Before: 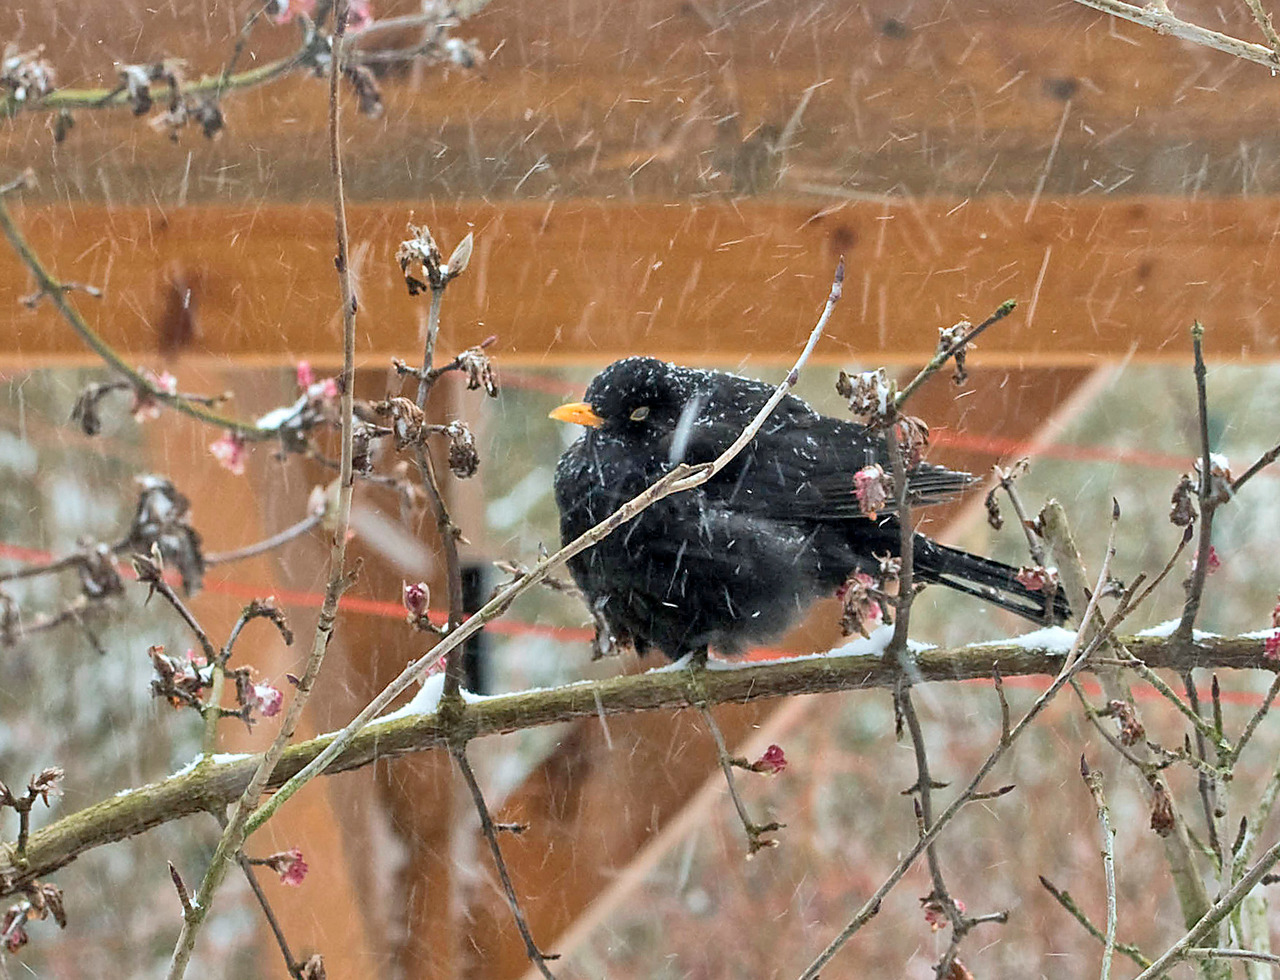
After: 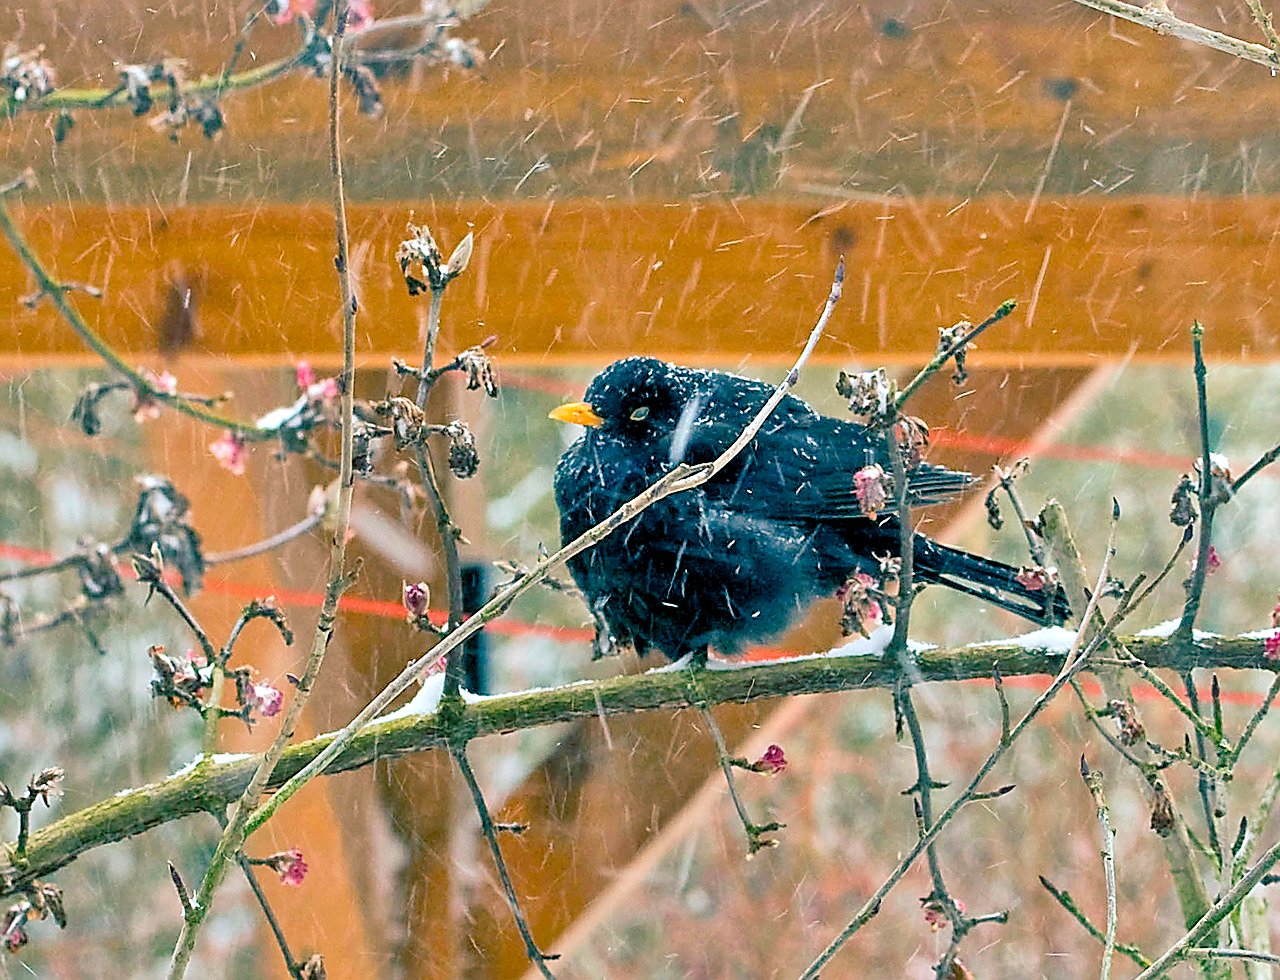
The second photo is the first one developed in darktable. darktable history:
color balance rgb: shadows lift › luminance -28.76%, shadows lift › chroma 10%, shadows lift › hue 230°, power › chroma 0.5%, power › hue 215°, highlights gain › luminance 7.14%, highlights gain › chroma 1%, highlights gain › hue 50°, global offset › luminance -0.29%, global offset › hue 260°, perceptual saturation grading › global saturation 20%, perceptual saturation grading › highlights -13.92%, perceptual saturation grading › shadows 50%
sharpen: on, module defaults
contrast brightness saturation: brightness 0.09, saturation 0.19
